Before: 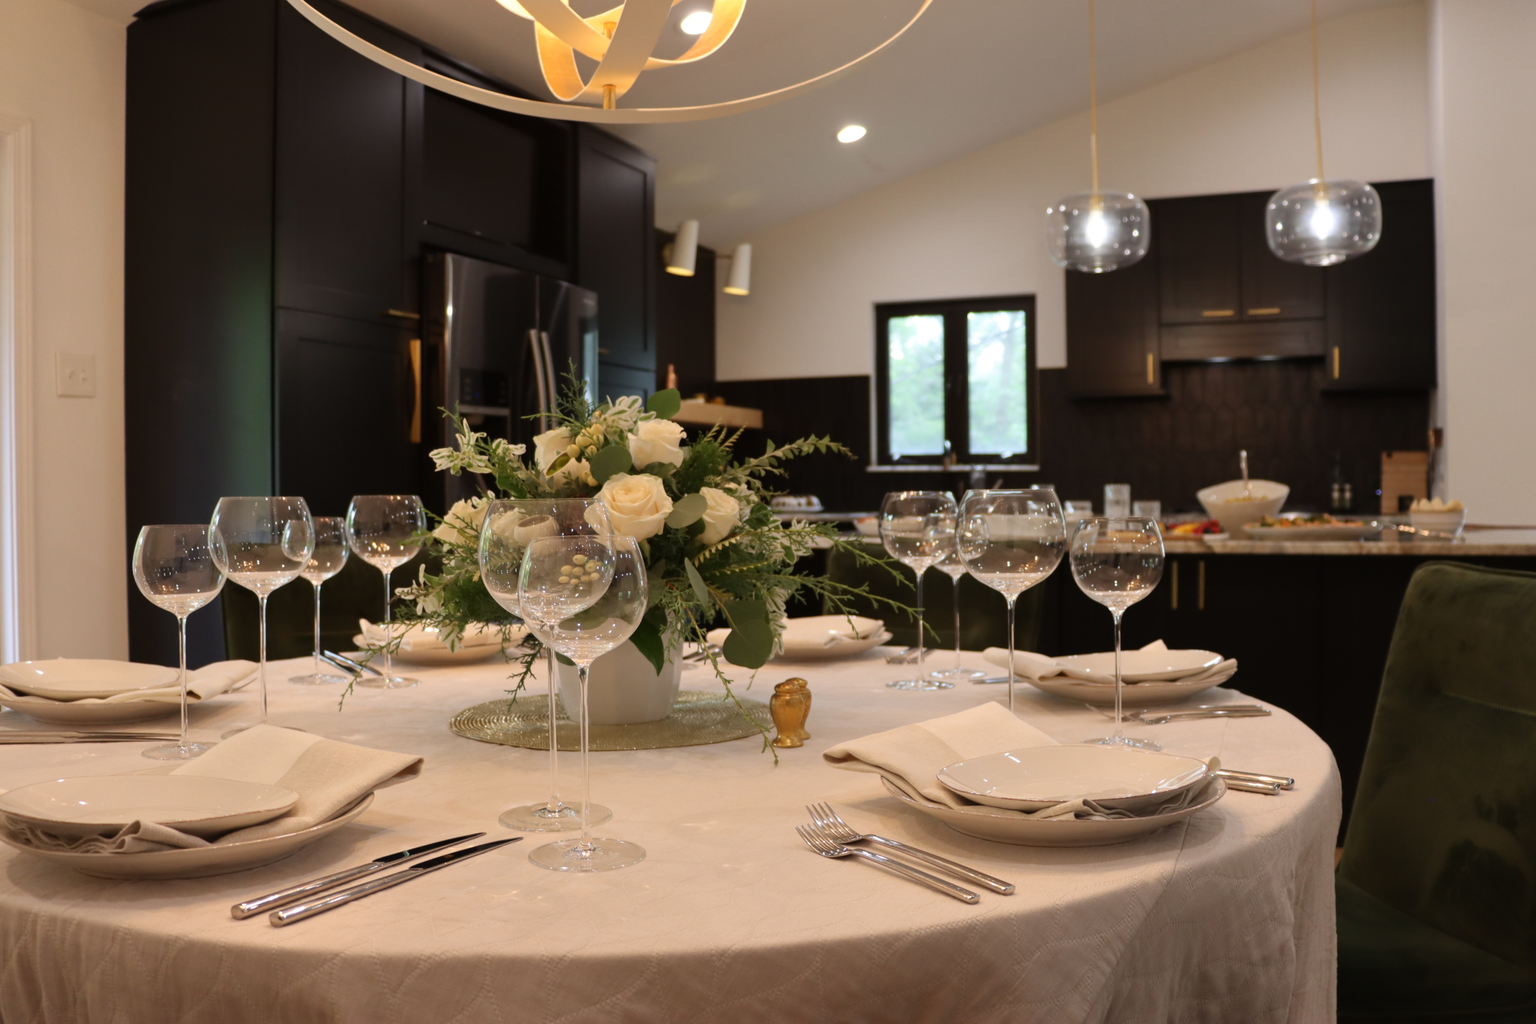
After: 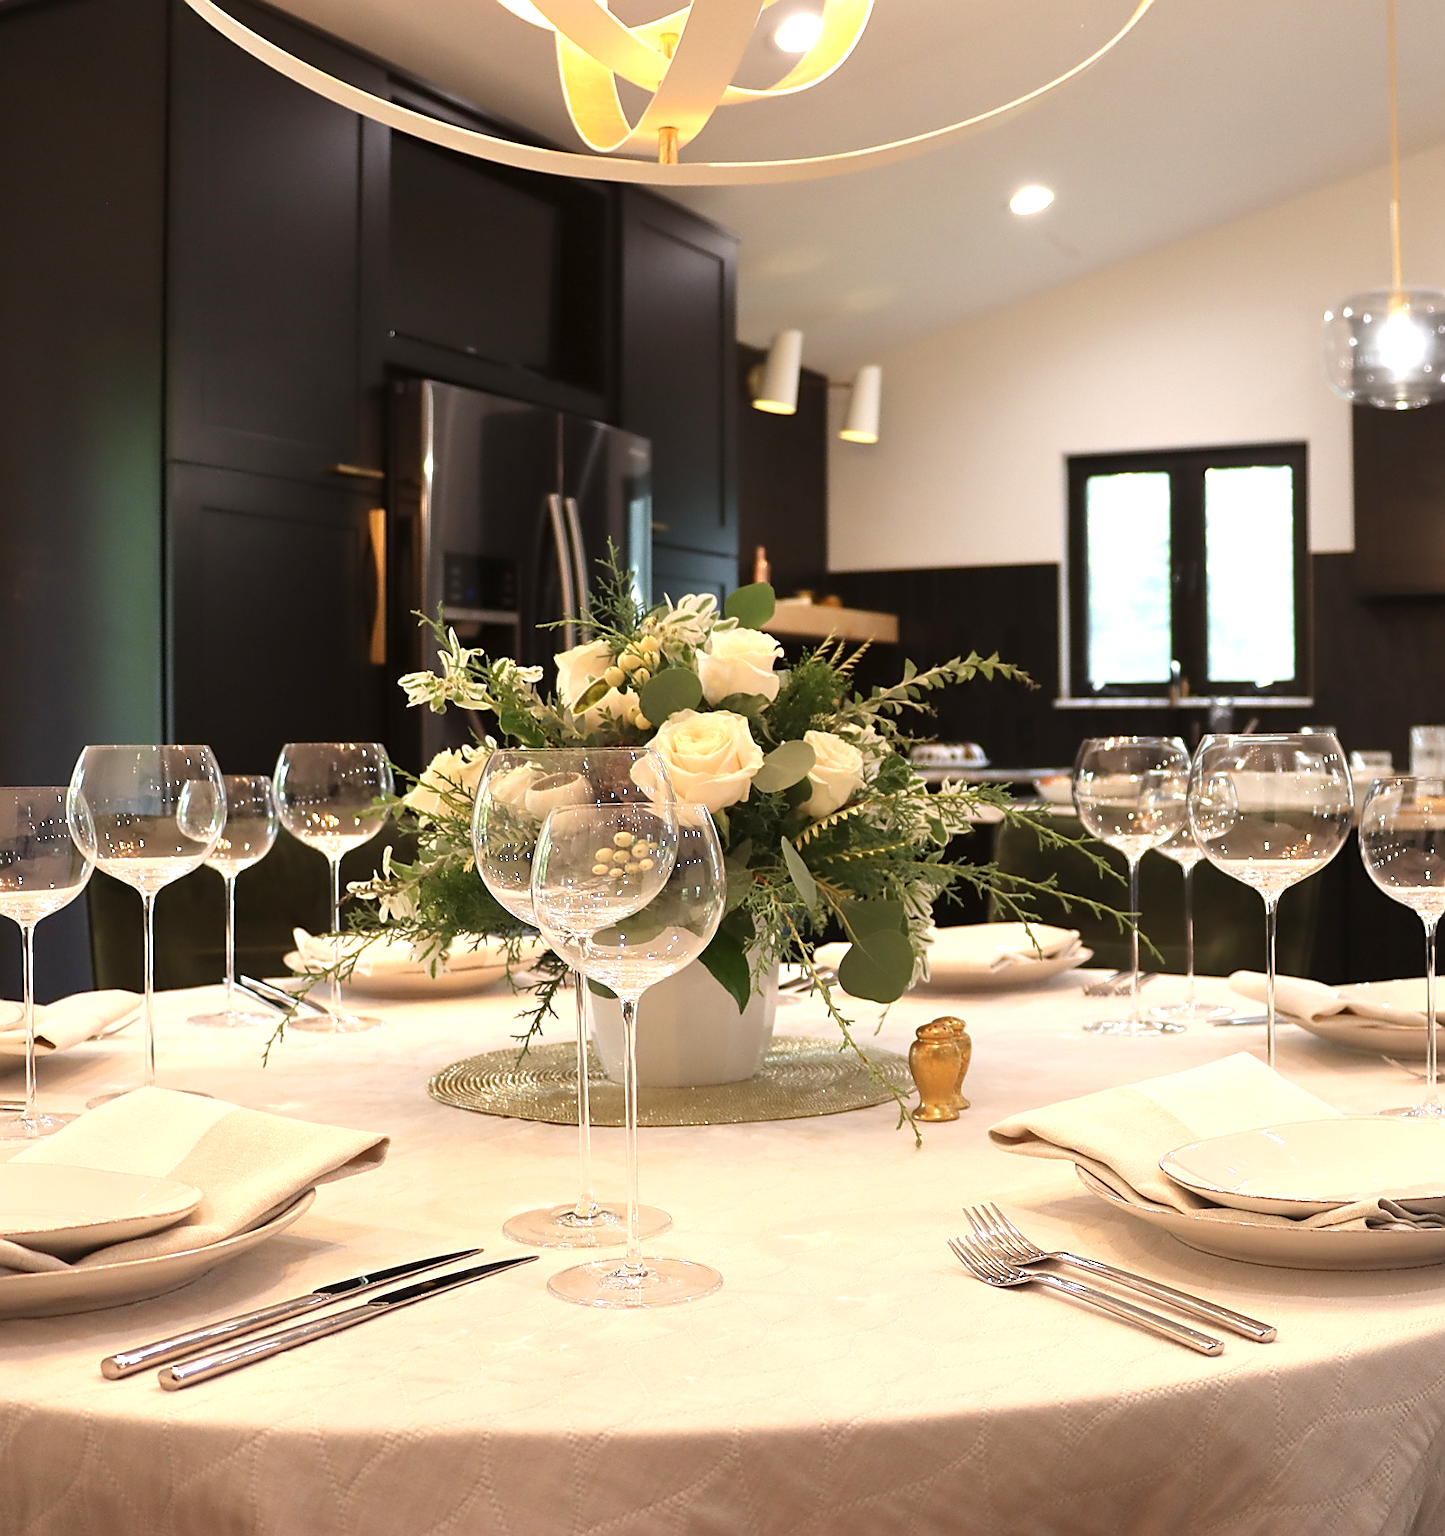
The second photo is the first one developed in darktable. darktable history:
sharpen: radius 1.393, amount 1.264, threshold 0.642
exposure: exposure 0.942 EV, compensate highlight preservation false
crop: left 10.695%, right 26.535%
contrast brightness saturation: contrast 0.013, saturation -0.066
